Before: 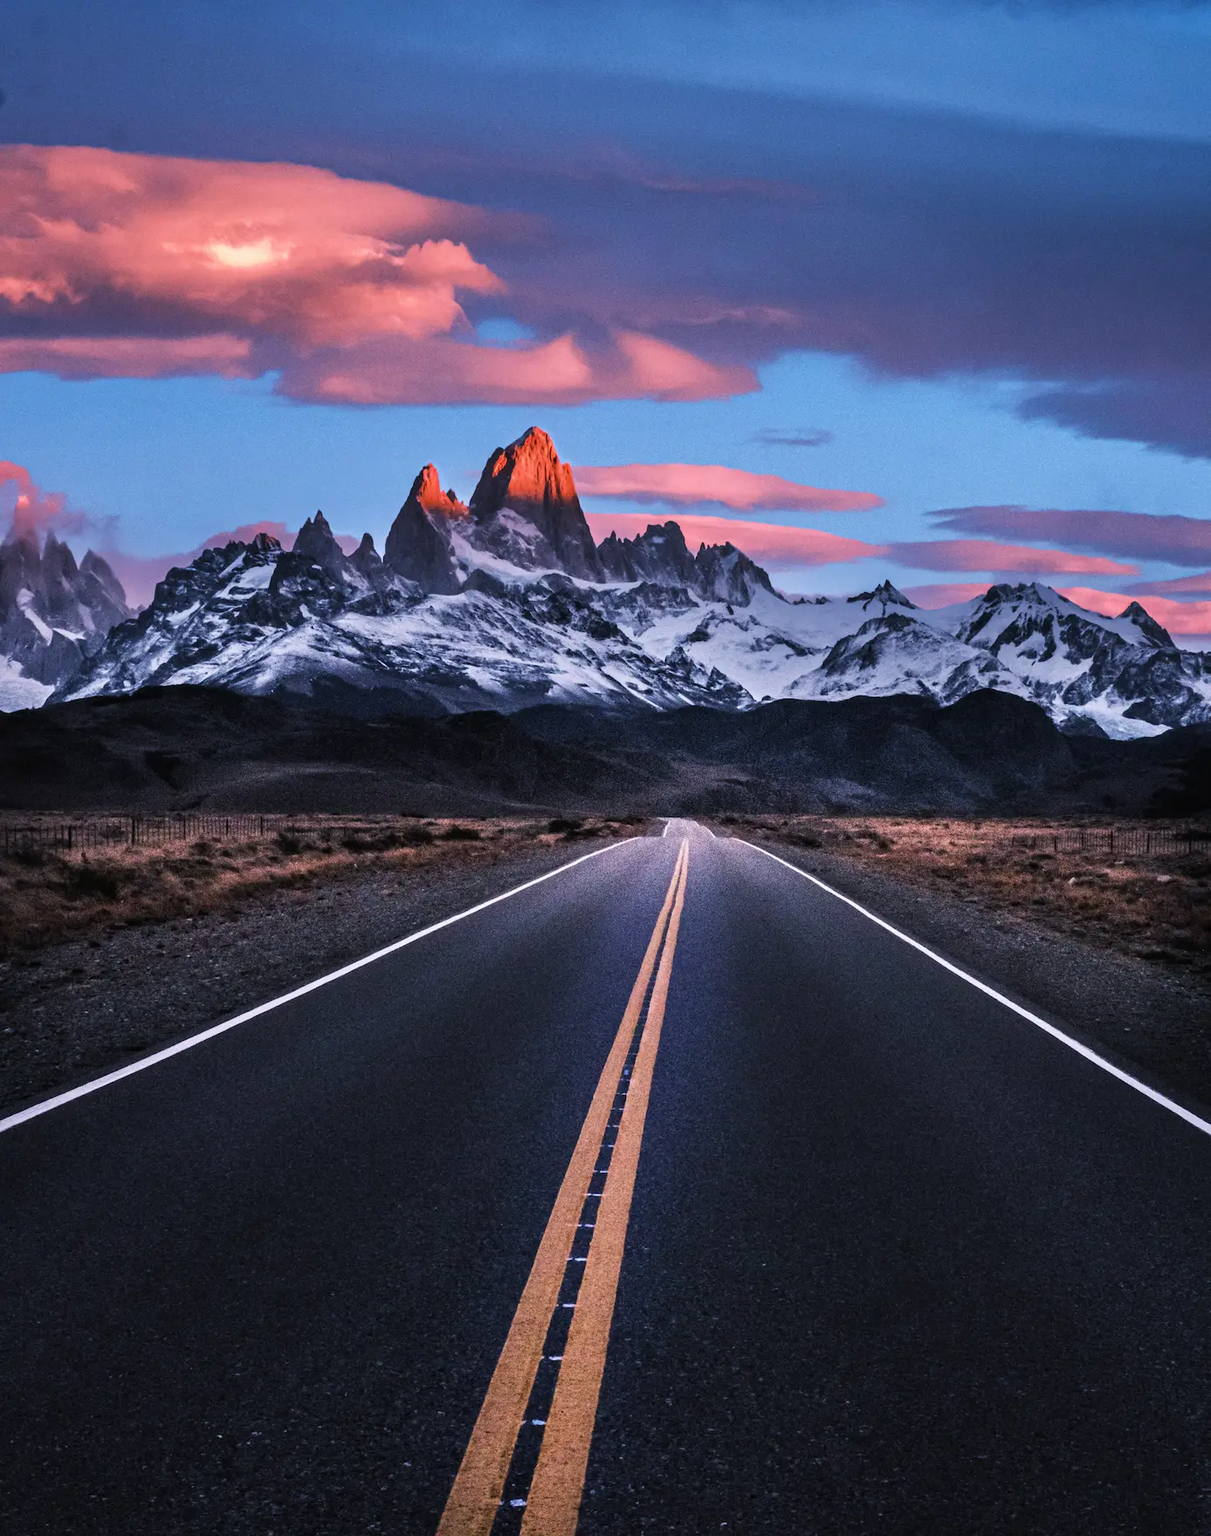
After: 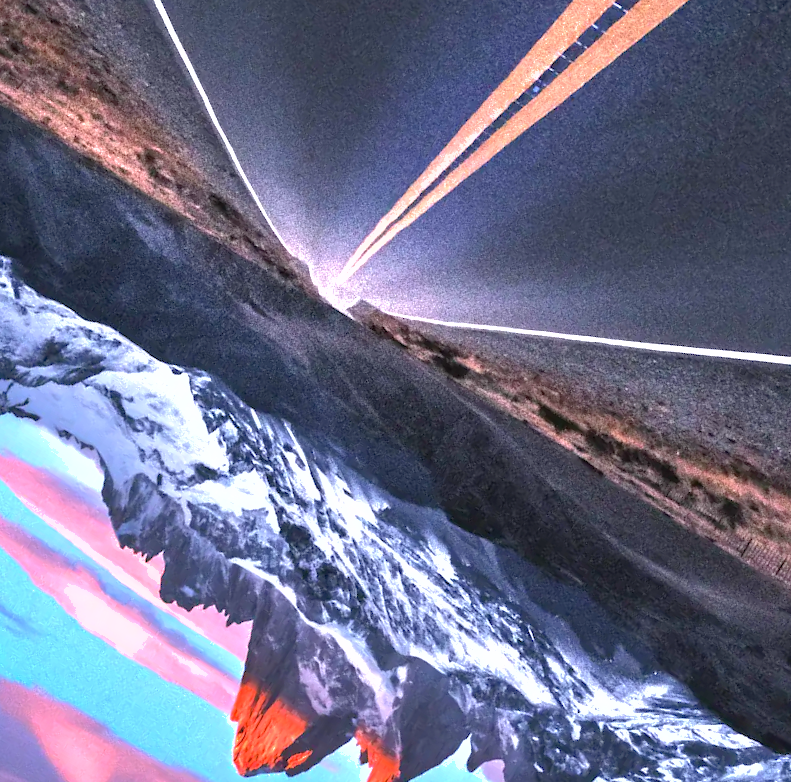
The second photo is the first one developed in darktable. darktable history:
exposure: black level correction 0, exposure 1.2 EV, compensate highlight preservation false
crop and rotate: angle 148.67°, left 9.101%, top 15.639%, right 4.548%, bottom 17.004%
shadows and highlights: on, module defaults
